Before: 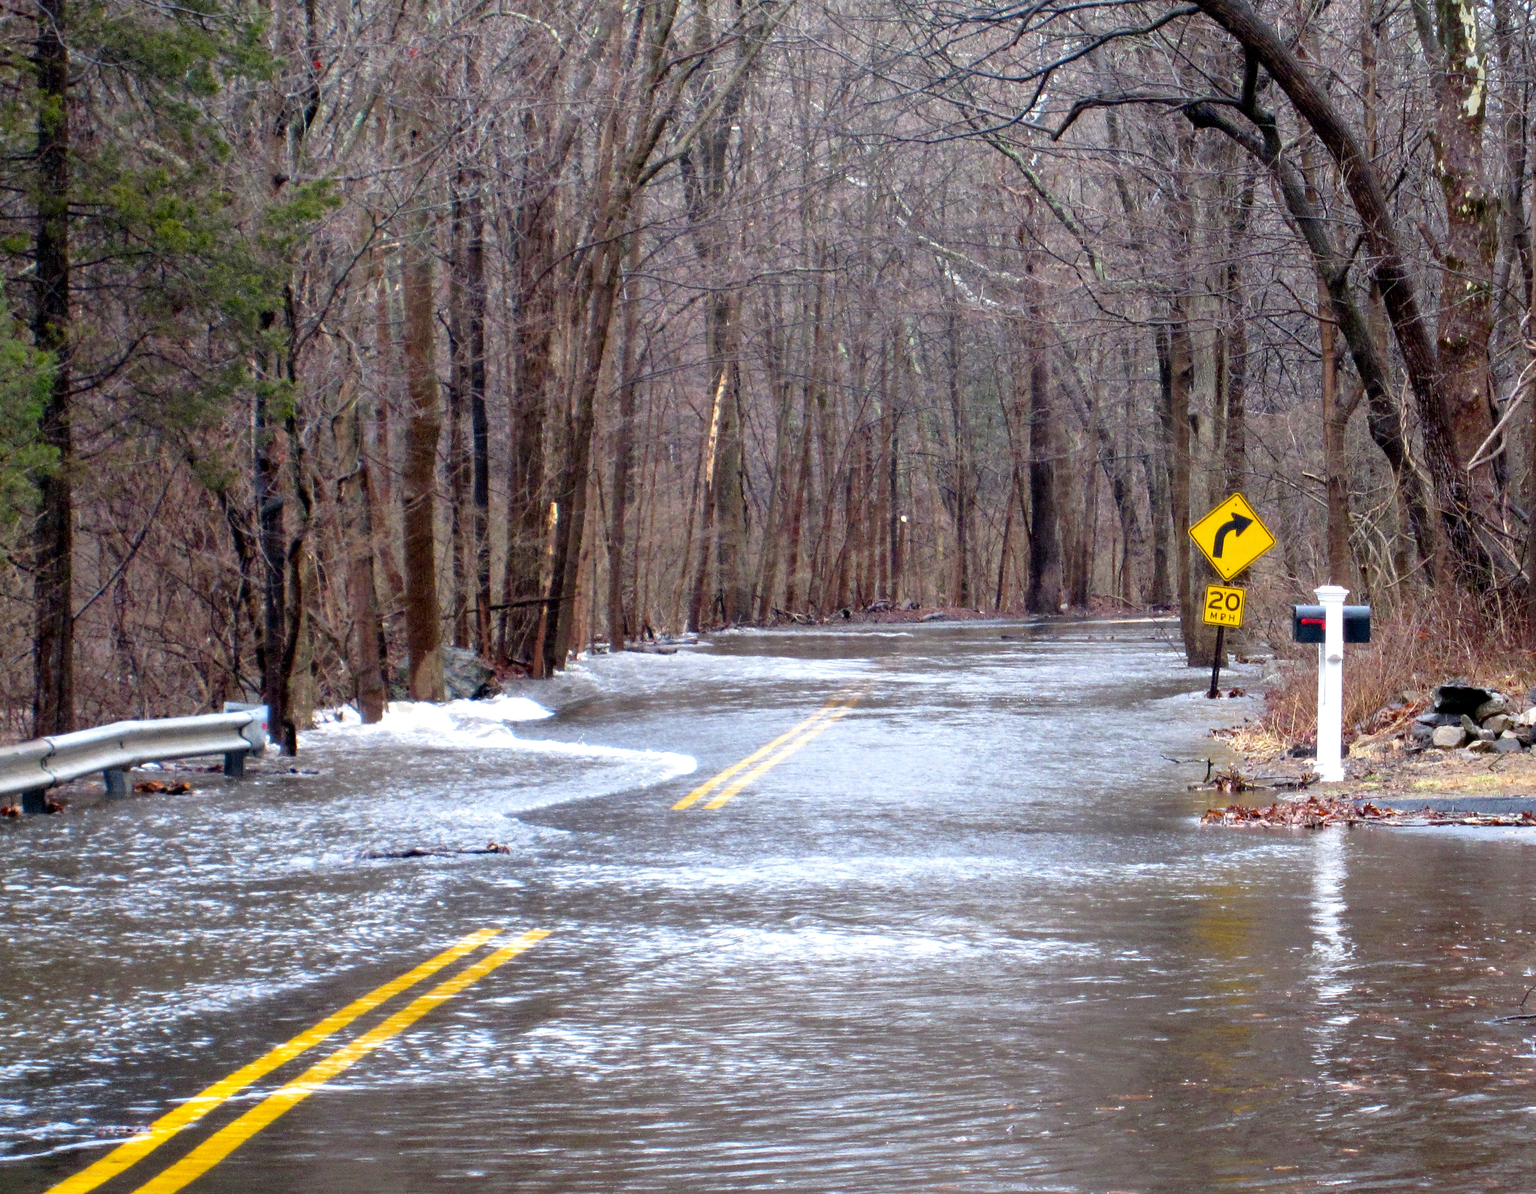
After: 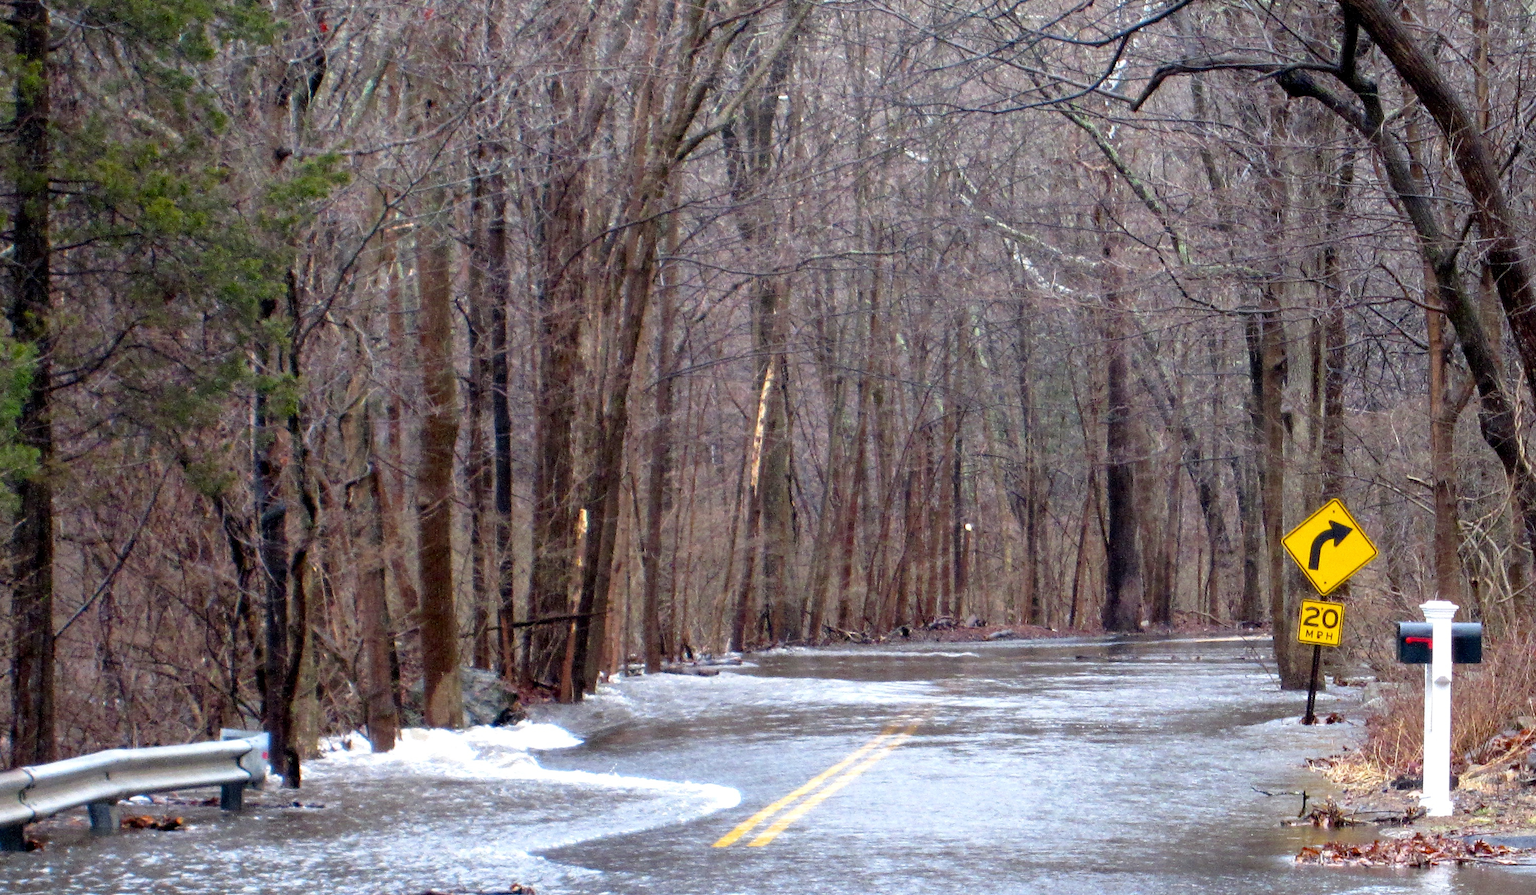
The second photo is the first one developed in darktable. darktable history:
crop: left 1.557%, top 3.371%, right 7.542%, bottom 28.424%
